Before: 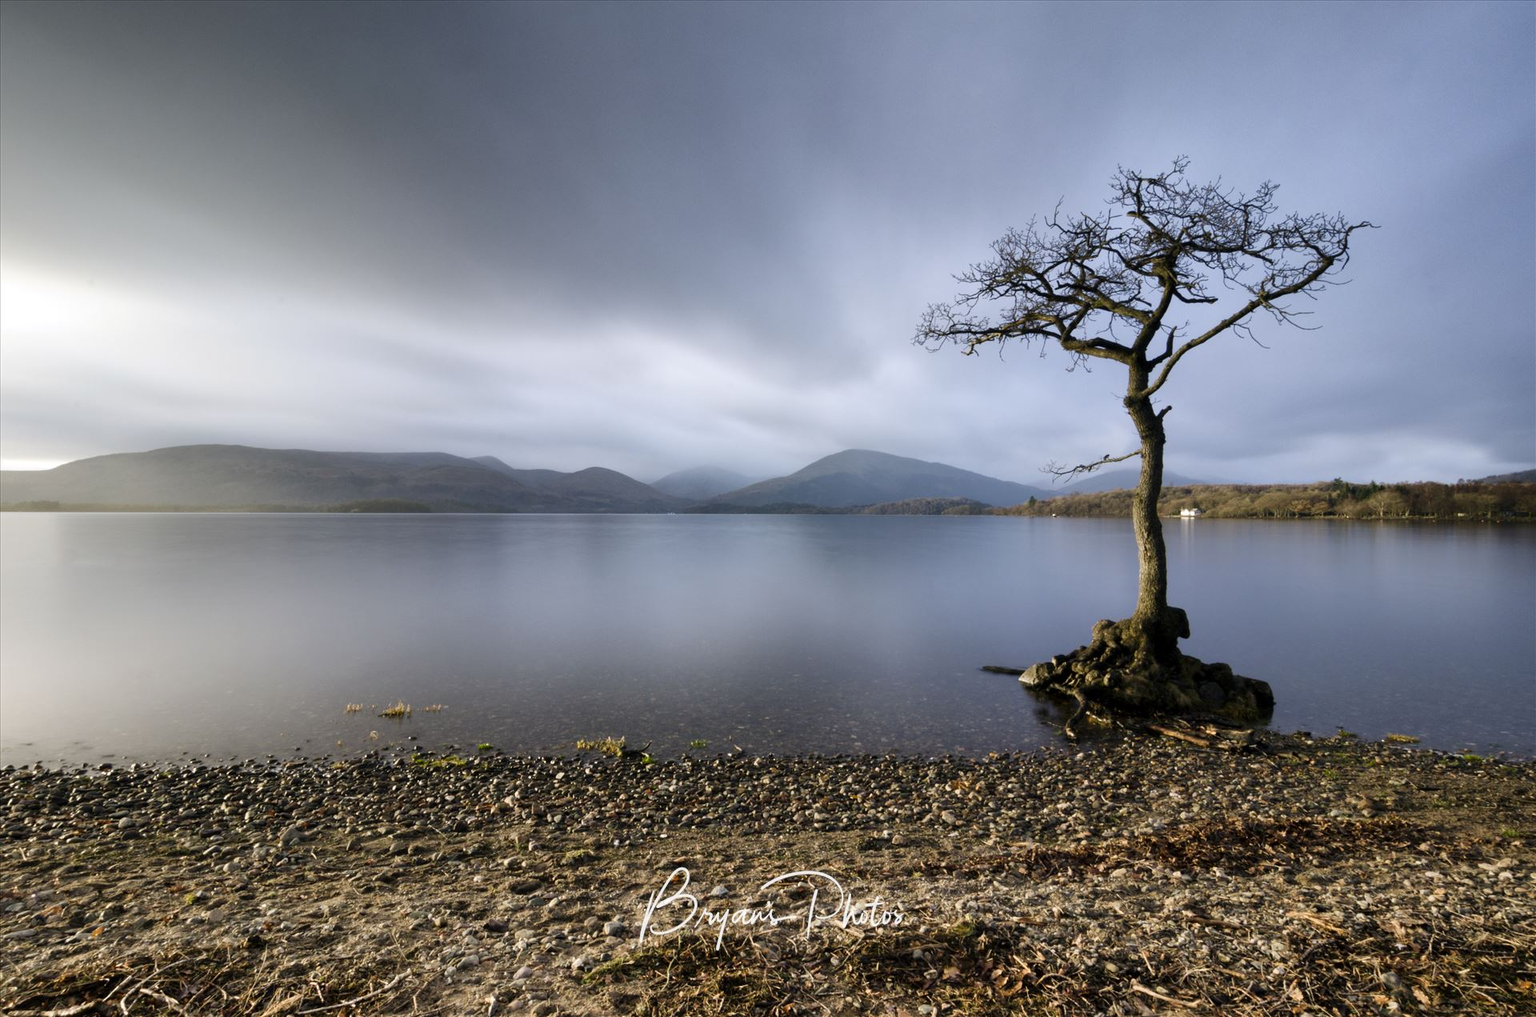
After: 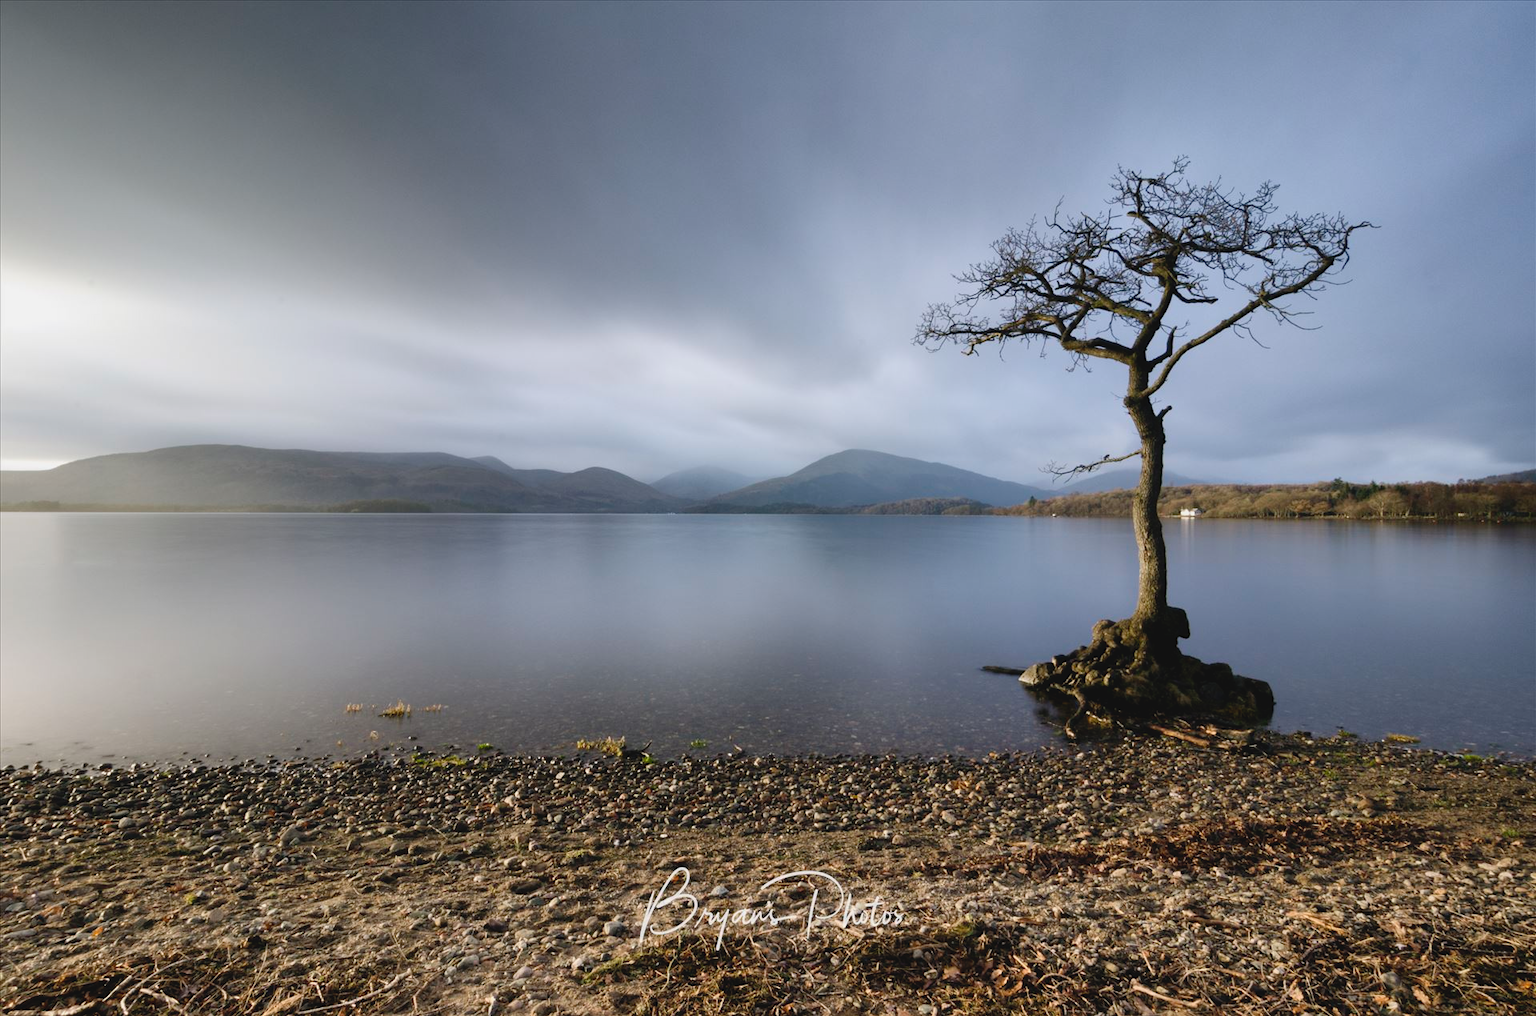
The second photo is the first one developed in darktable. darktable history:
contrast brightness saturation: contrast -0.1, saturation -0.084
